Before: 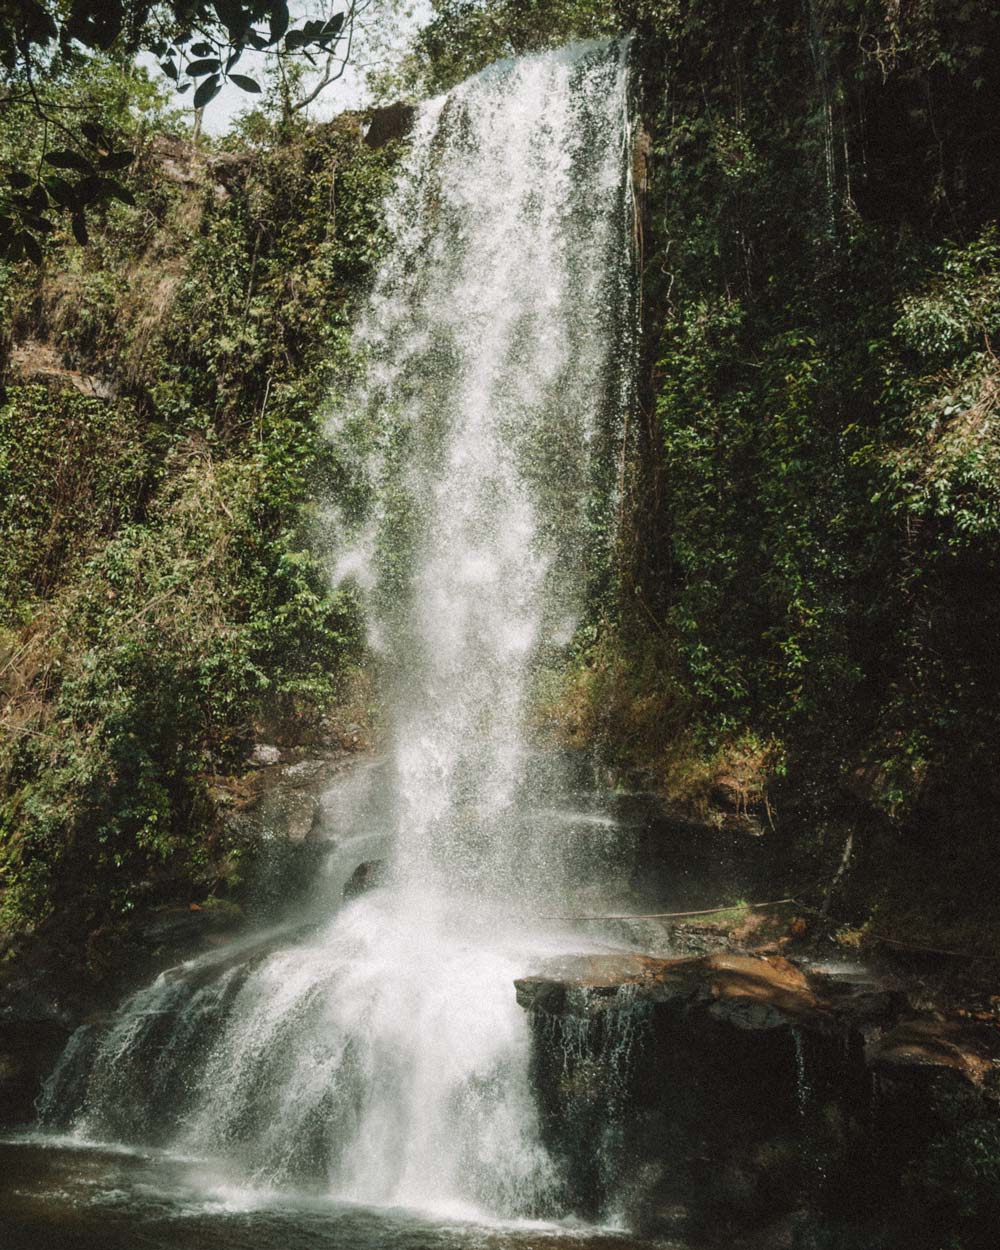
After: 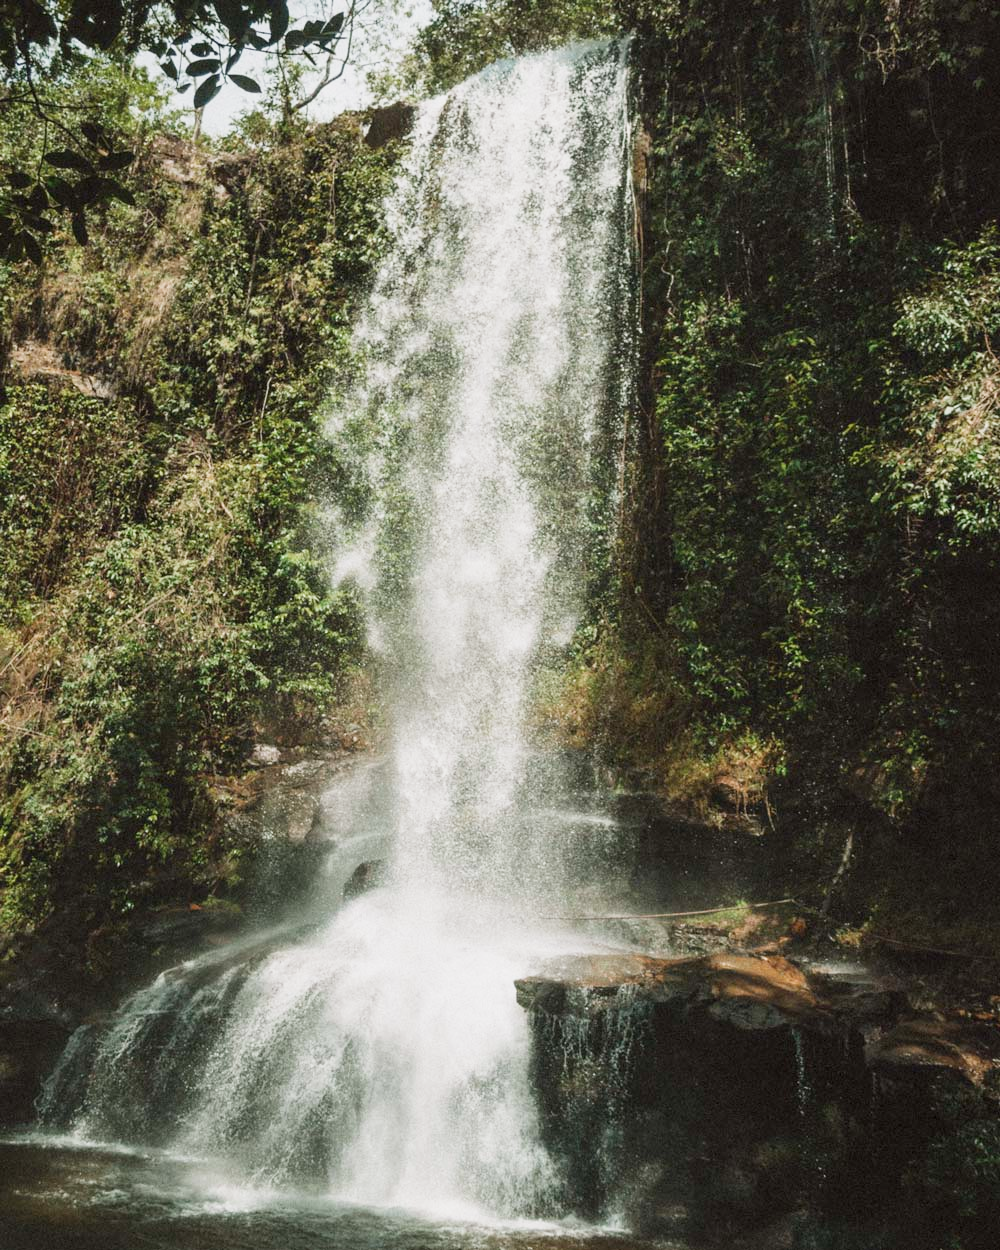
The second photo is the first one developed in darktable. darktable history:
exposure: black level correction 0.001, exposure 0.5 EV, compensate exposure bias true, compensate highlight preservation false
sigmoid: contrast 1.22, skew 0.65
